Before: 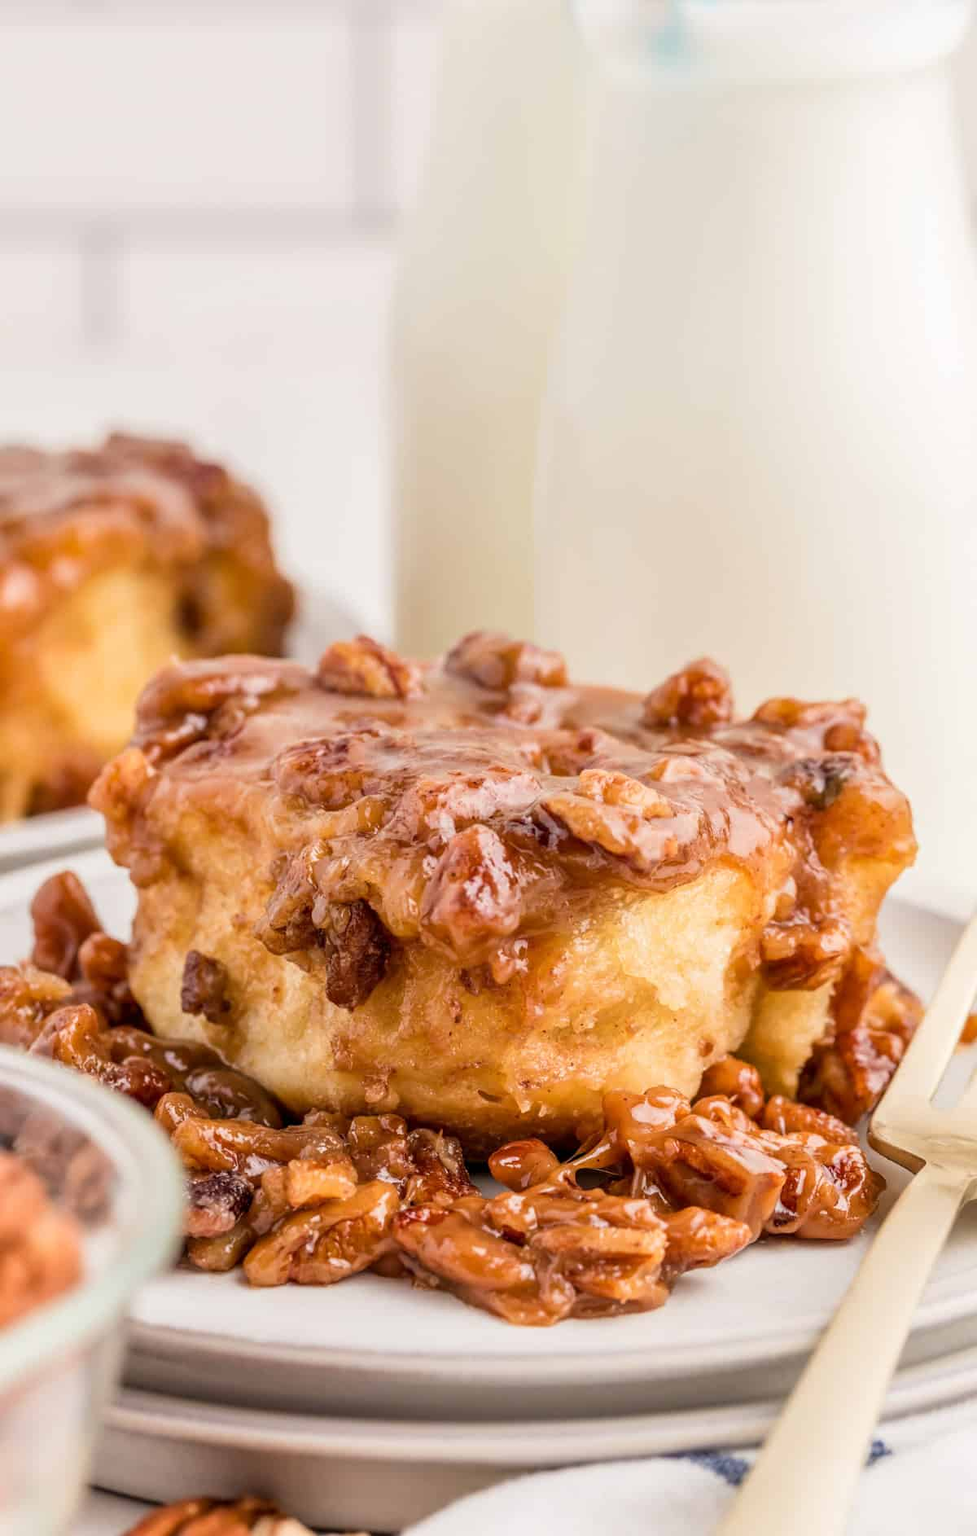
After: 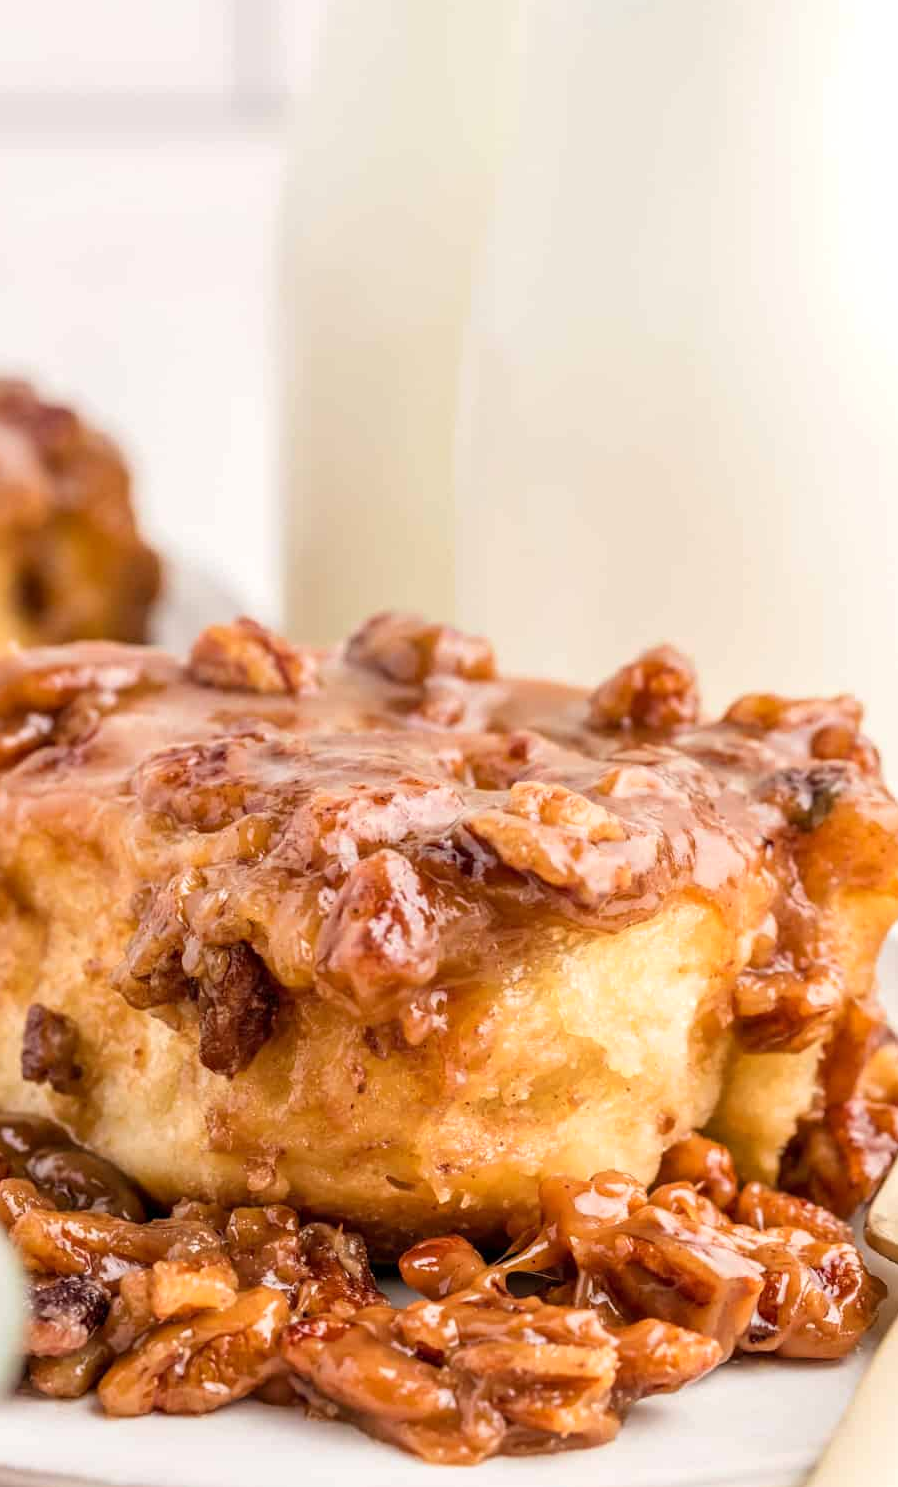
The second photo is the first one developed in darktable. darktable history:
crop: left 16.768%, top 8.653%, right 8.362%, bottom 12.485%
levels: levels [0, 0.476, 0.951]
